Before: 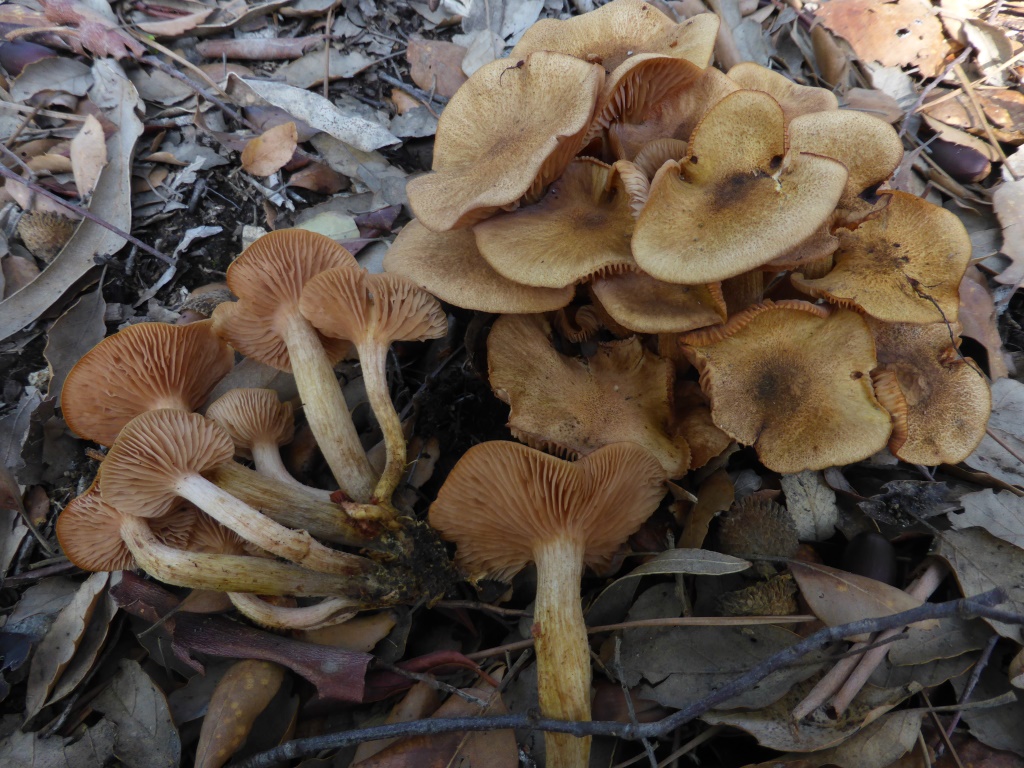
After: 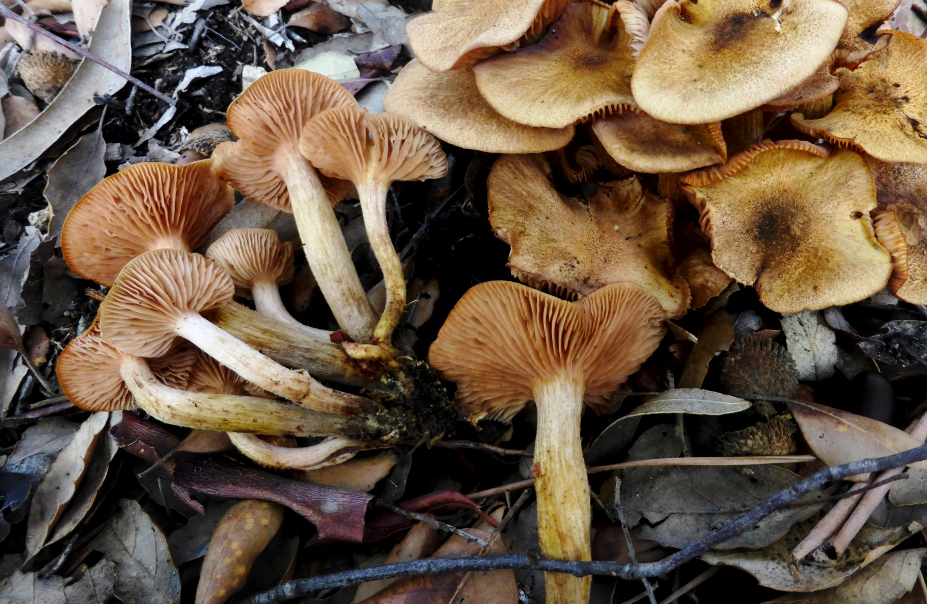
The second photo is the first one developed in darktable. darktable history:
local contrast: mode bilateral grid, contrast 25, coarseness 60, detail 151%, midtone range 0.2
crop: top 20.916%, right 9.437%, bottom 0.316%
base curve: curves: ch0 [(0, 0) (0.028, 0.03) (0.121, 0.232) (0.46, 0.748) (0.859, 0.968) (1, 1)], preserve colors none
